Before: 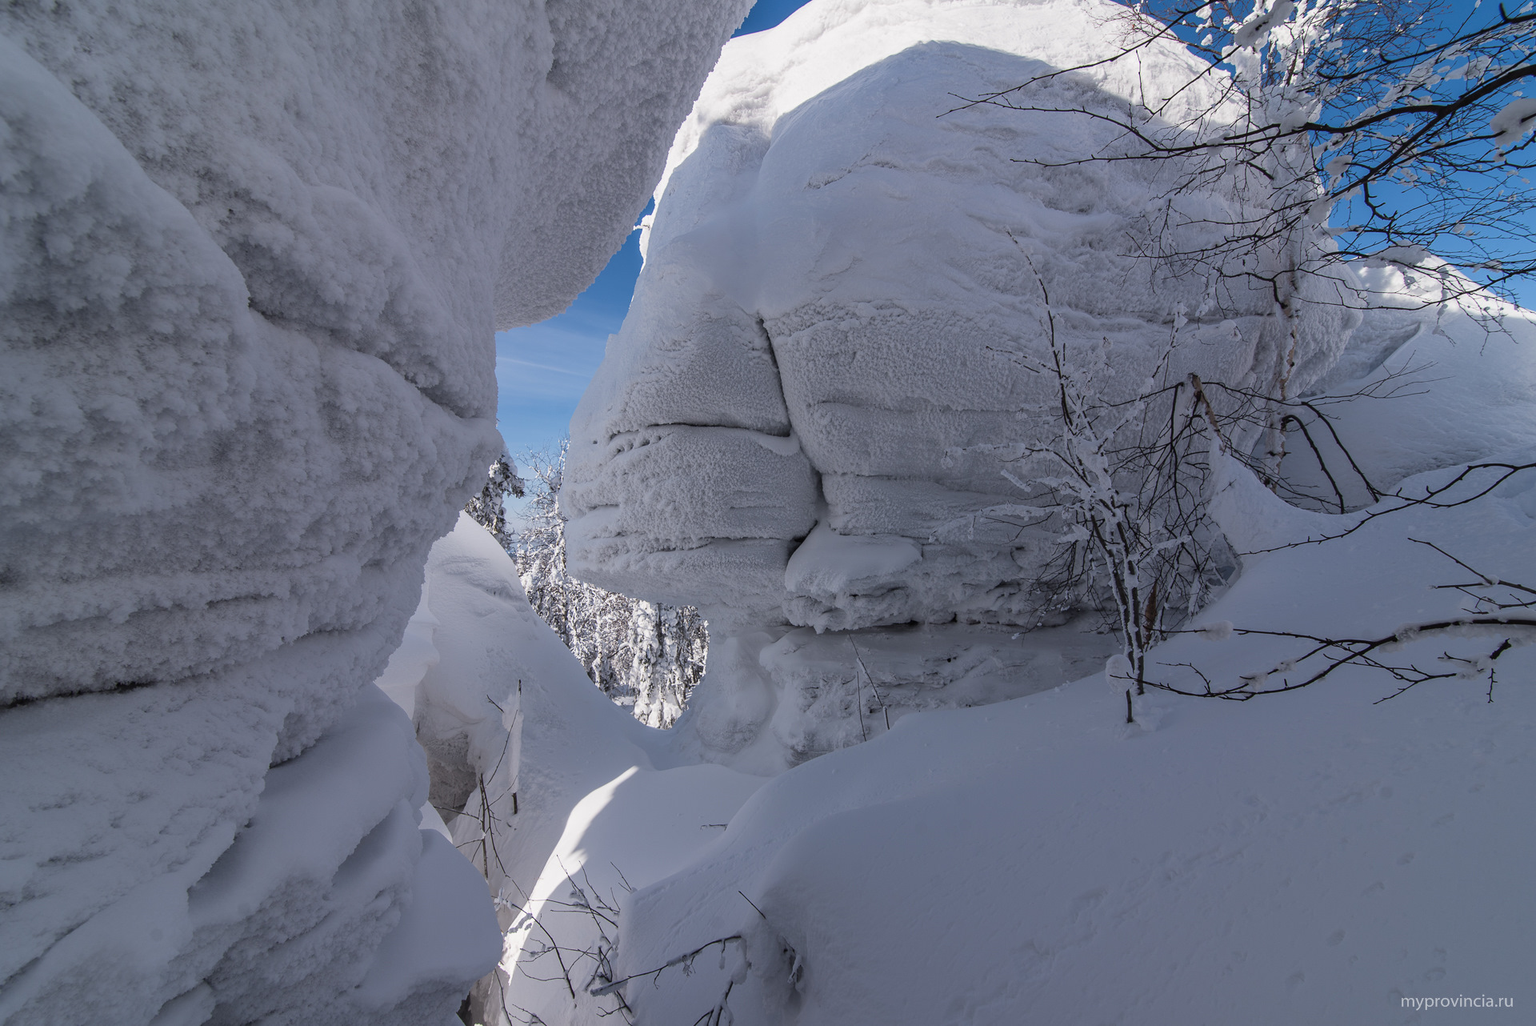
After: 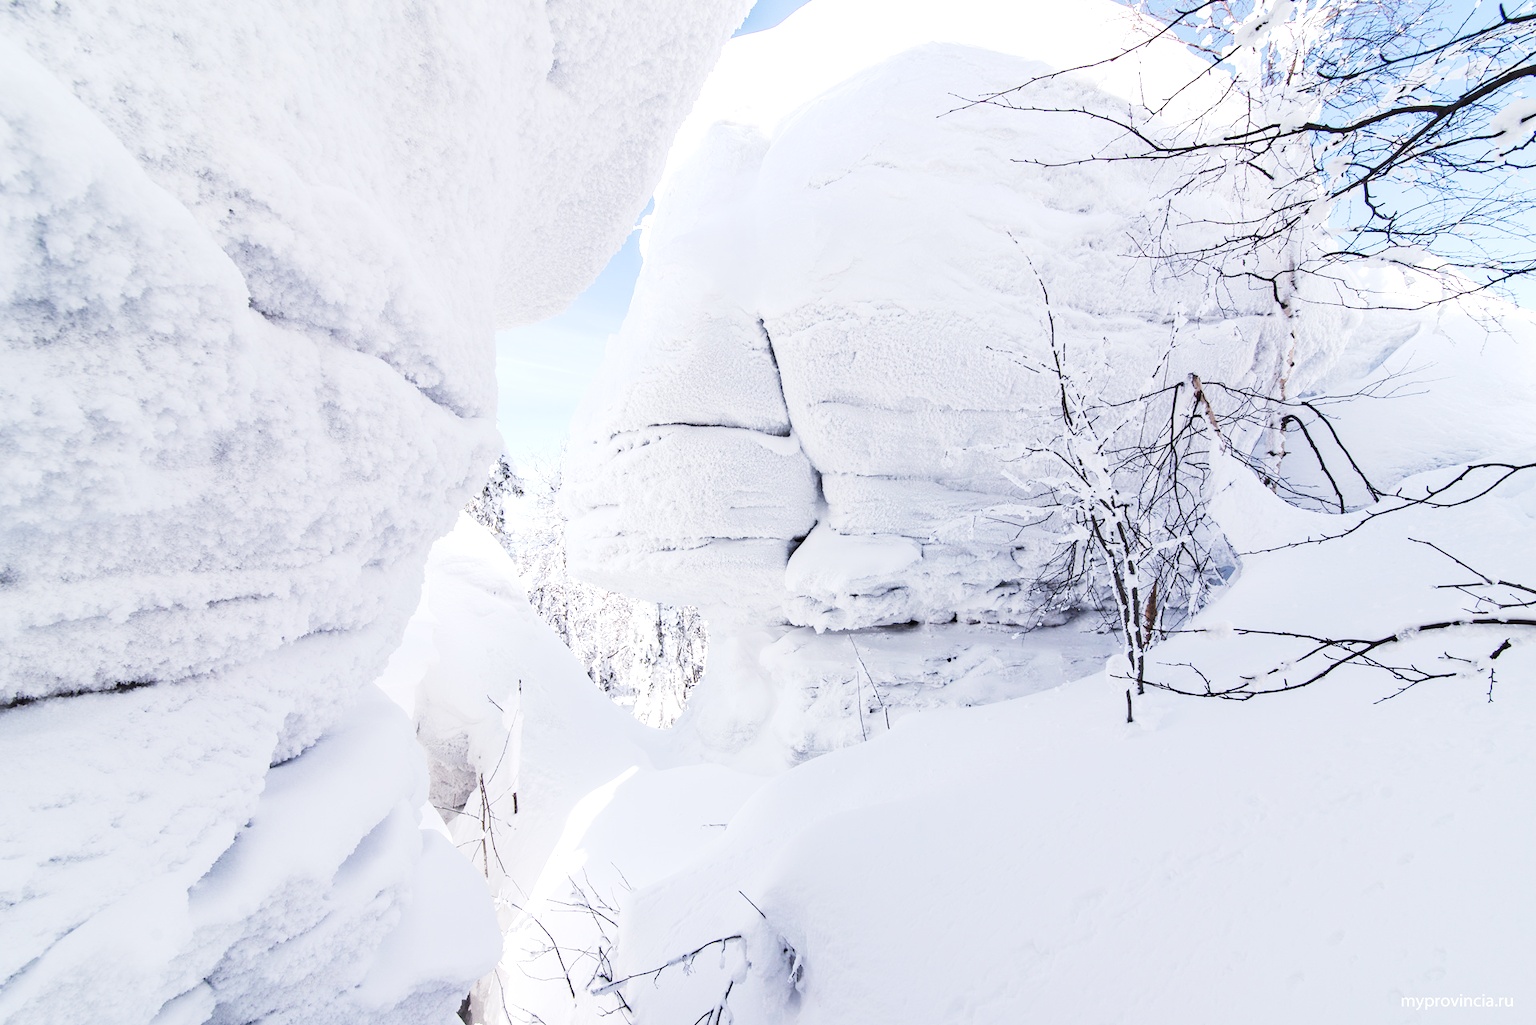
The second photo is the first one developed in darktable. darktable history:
tone curve: curves: ch0 [(0, 0) (0.003, 0.004) (0.011, 0.015) (0.025, 0.034) (0.044, 0.061) (0.069, 0.095) (0.1, 0.137) (0.136, 0.186) (0.177, 0.243) (0.224, 0.307) (0.277, 0.416) (0.335, 0.533) (0.399, 0.641) (0.468, 0.748) (0.543, 0.829) (0.623, 0.886) (0.709, 0.924) (0.801, 0.951) (0.898, 0.975) (1, 1)], preserve colors none
exposure: black level correction 0.001, exposure 1.303 EV, compensate highlight preservation false
